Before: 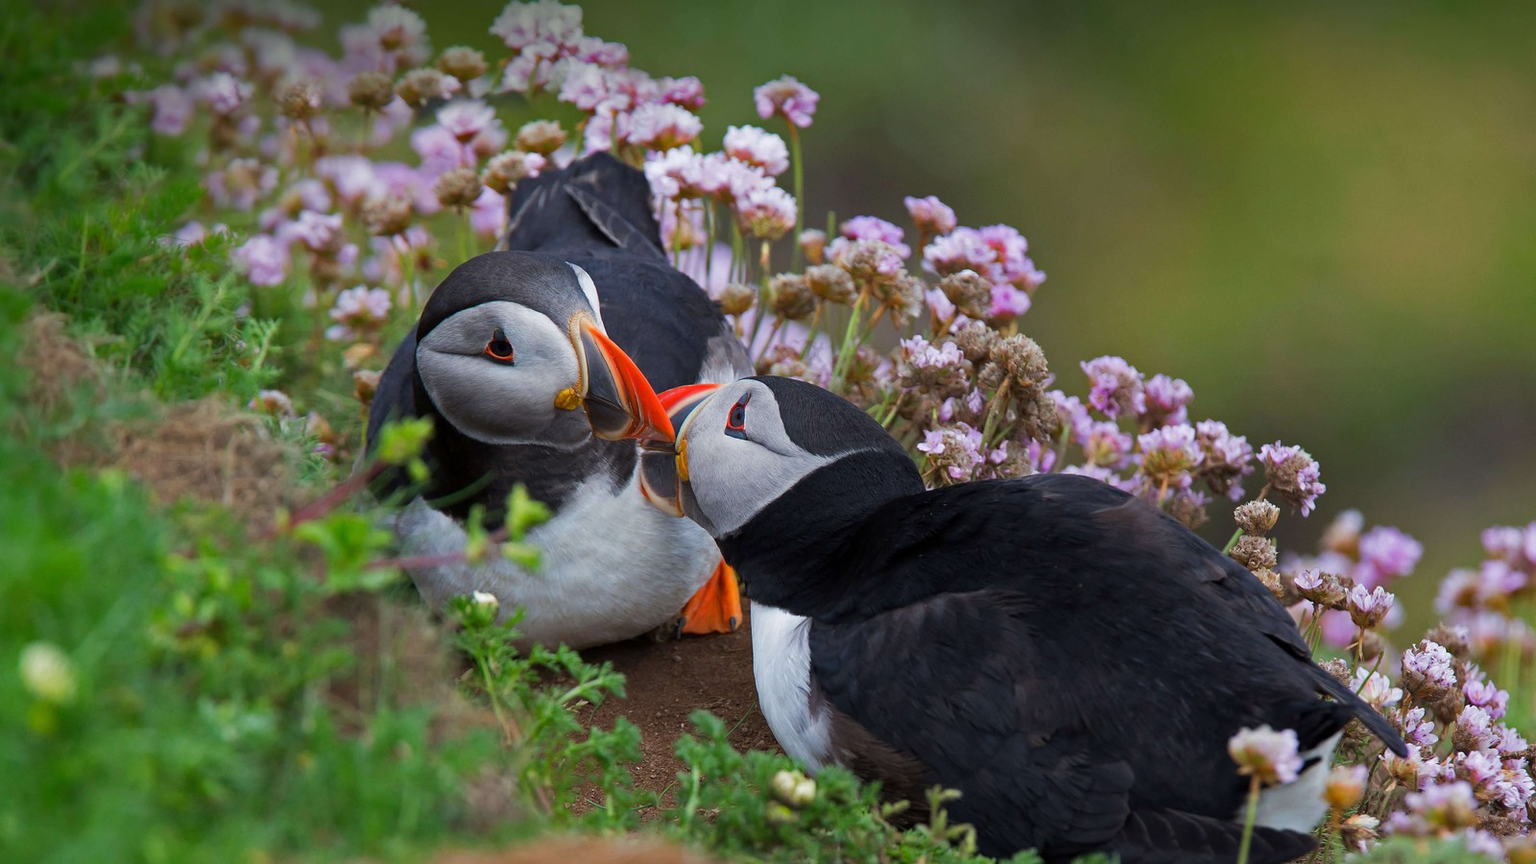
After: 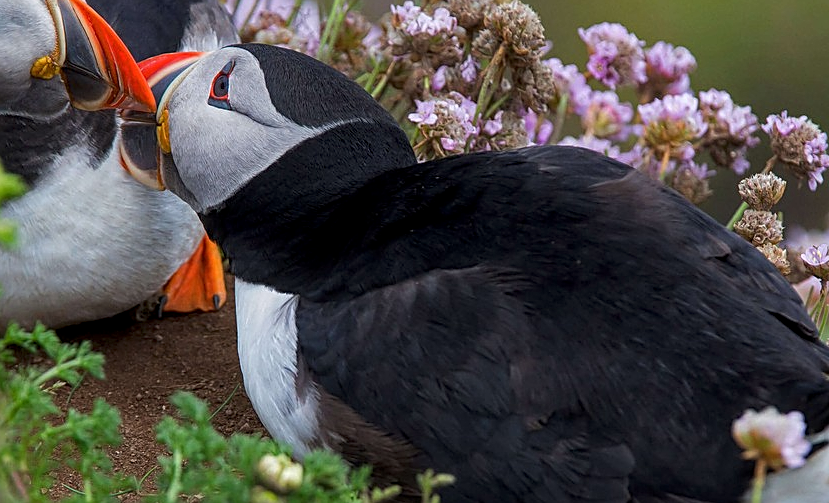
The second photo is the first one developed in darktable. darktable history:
crop: left 34.239%, top 38.707%, right 13.907%, bottom 5.303%
local contrast: detail 144%
sharpen: on, module defaults
contrast equalizer: octaves 7, y [[0.5, 0.486, 0.447, 0.446, 0.489, 0.5], [0.5 ×6], [0.5 ×6], [0 ×6], [0 ×6]]
